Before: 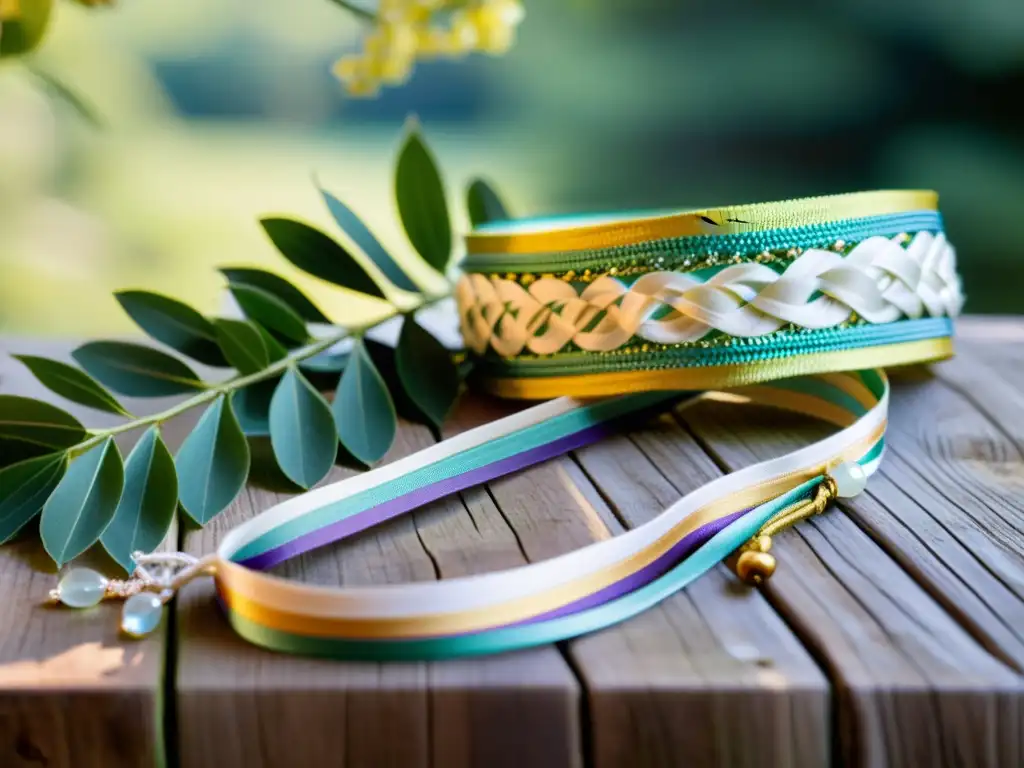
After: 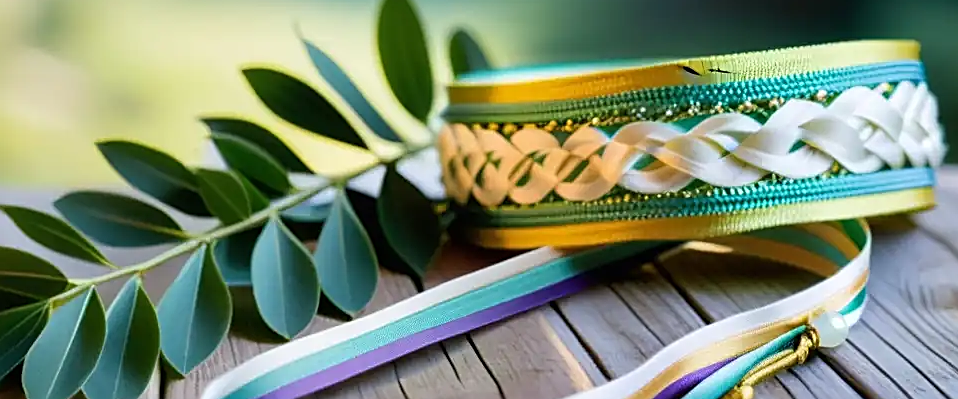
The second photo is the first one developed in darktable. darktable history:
sharpen: amount 0.538
crop: left 1.773%, top 19.545%, right 4.623%, bottom 28.4%
